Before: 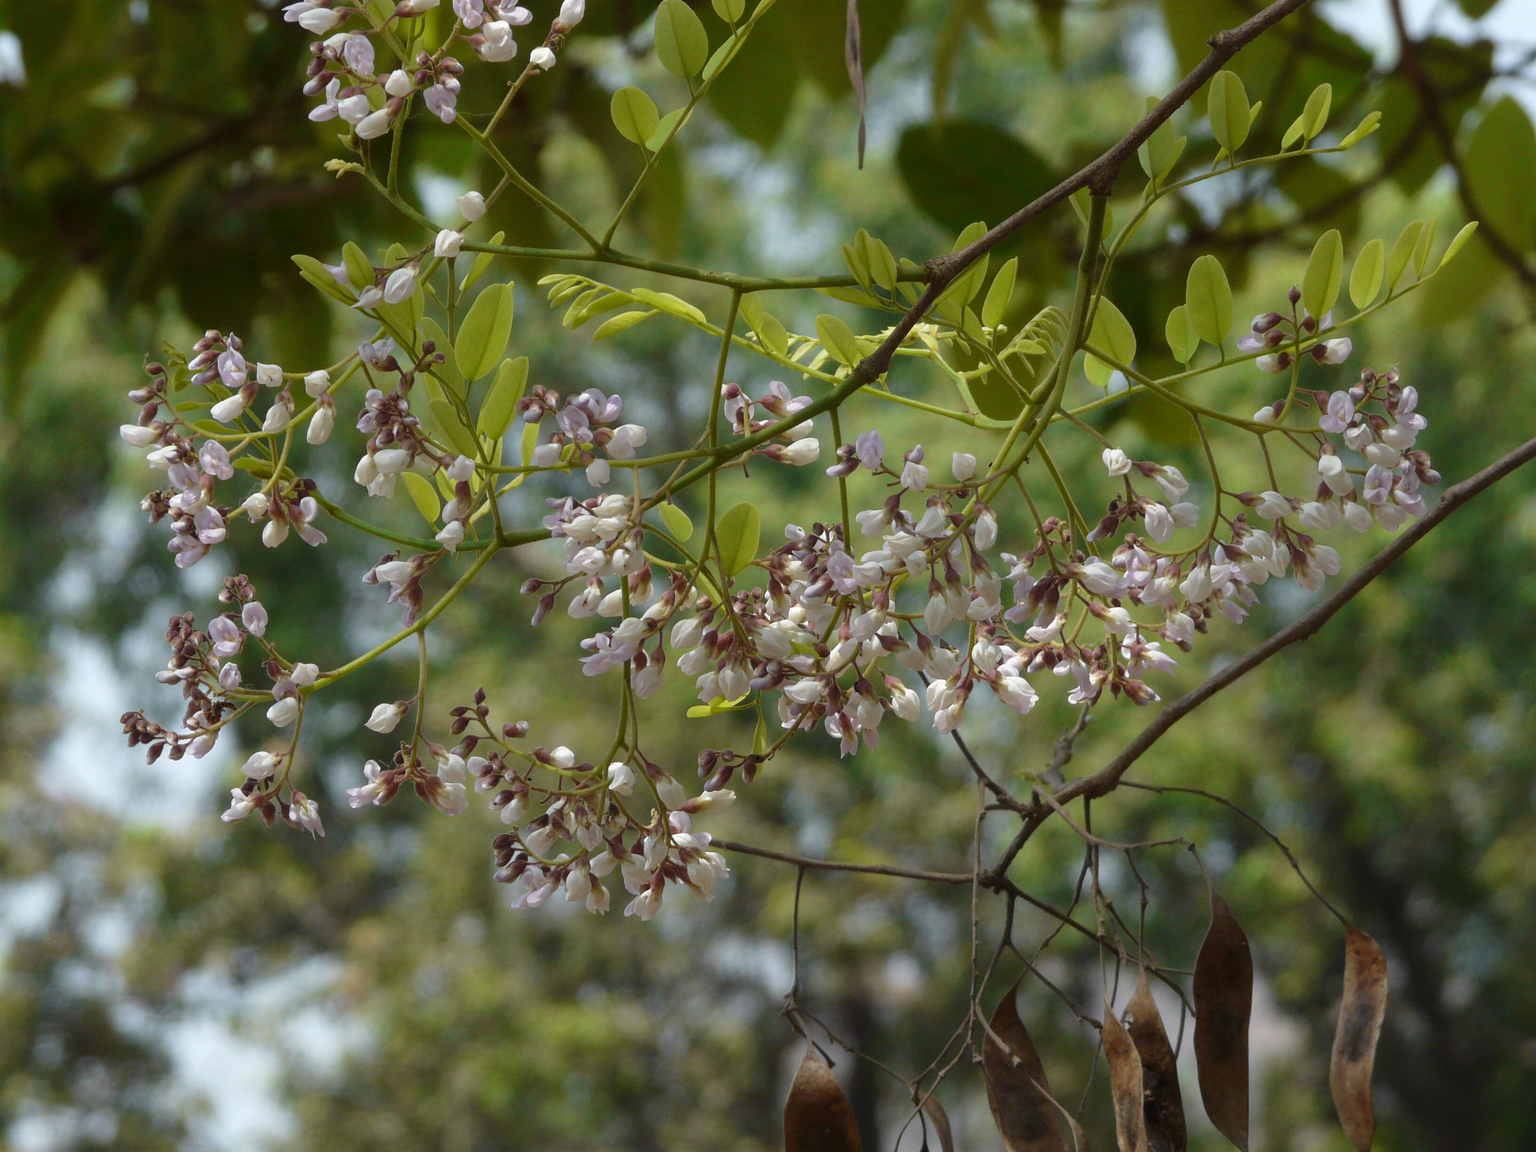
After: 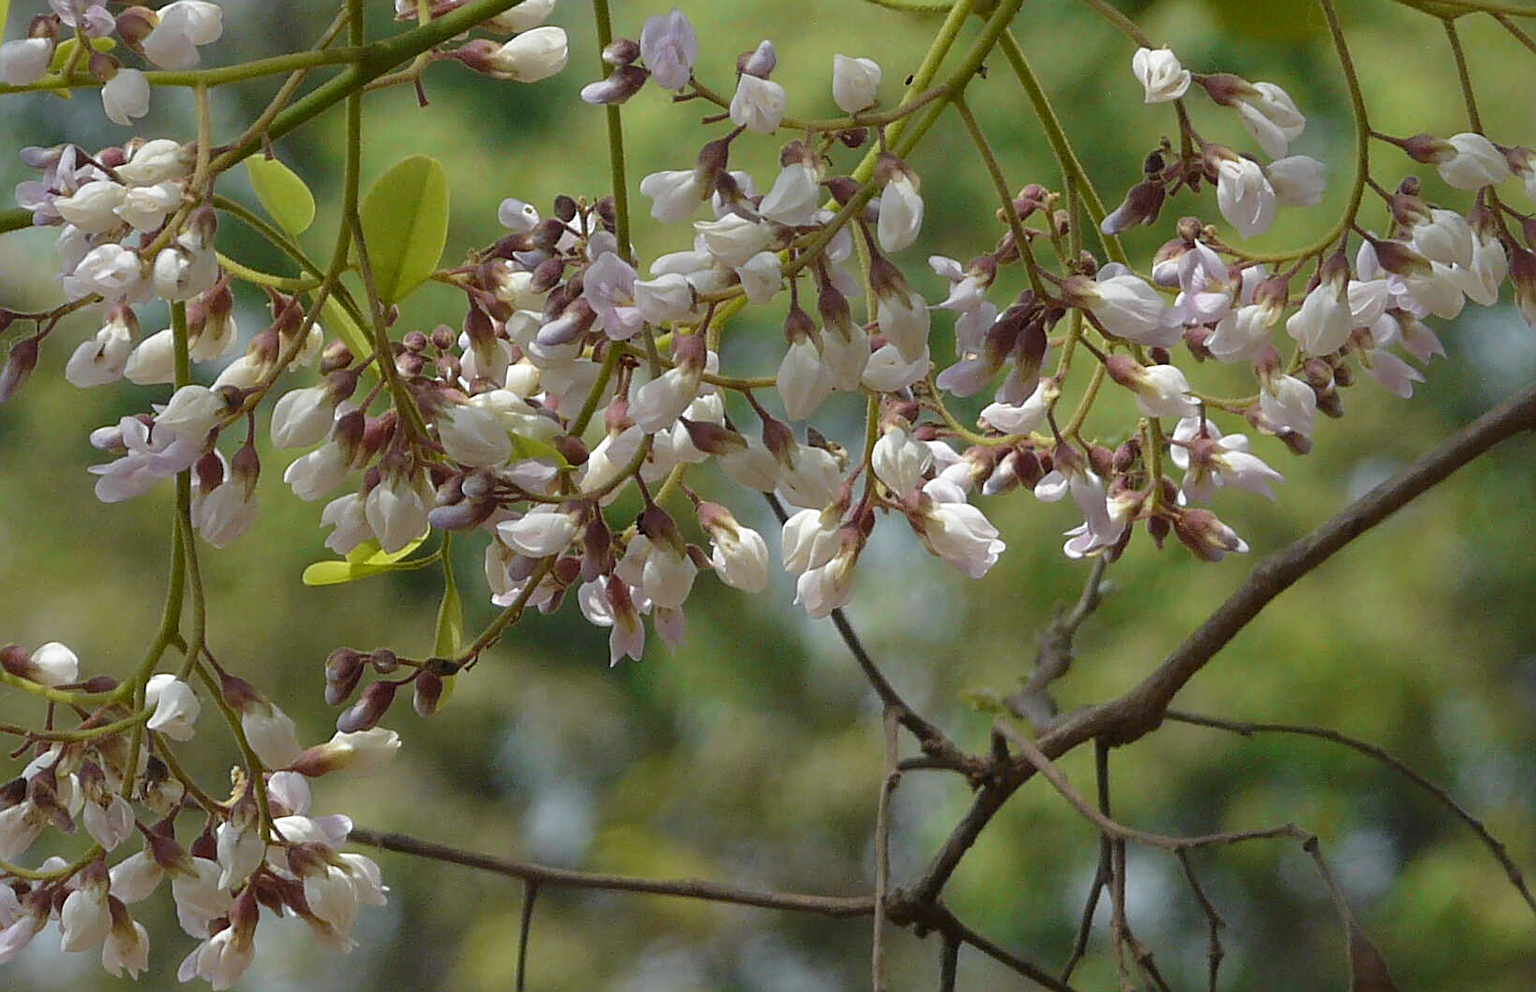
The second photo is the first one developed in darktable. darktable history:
sharpen: on, module defaults
crop: left 34.856%, top 36.855%, right 15.033%, bottom 19.953%
